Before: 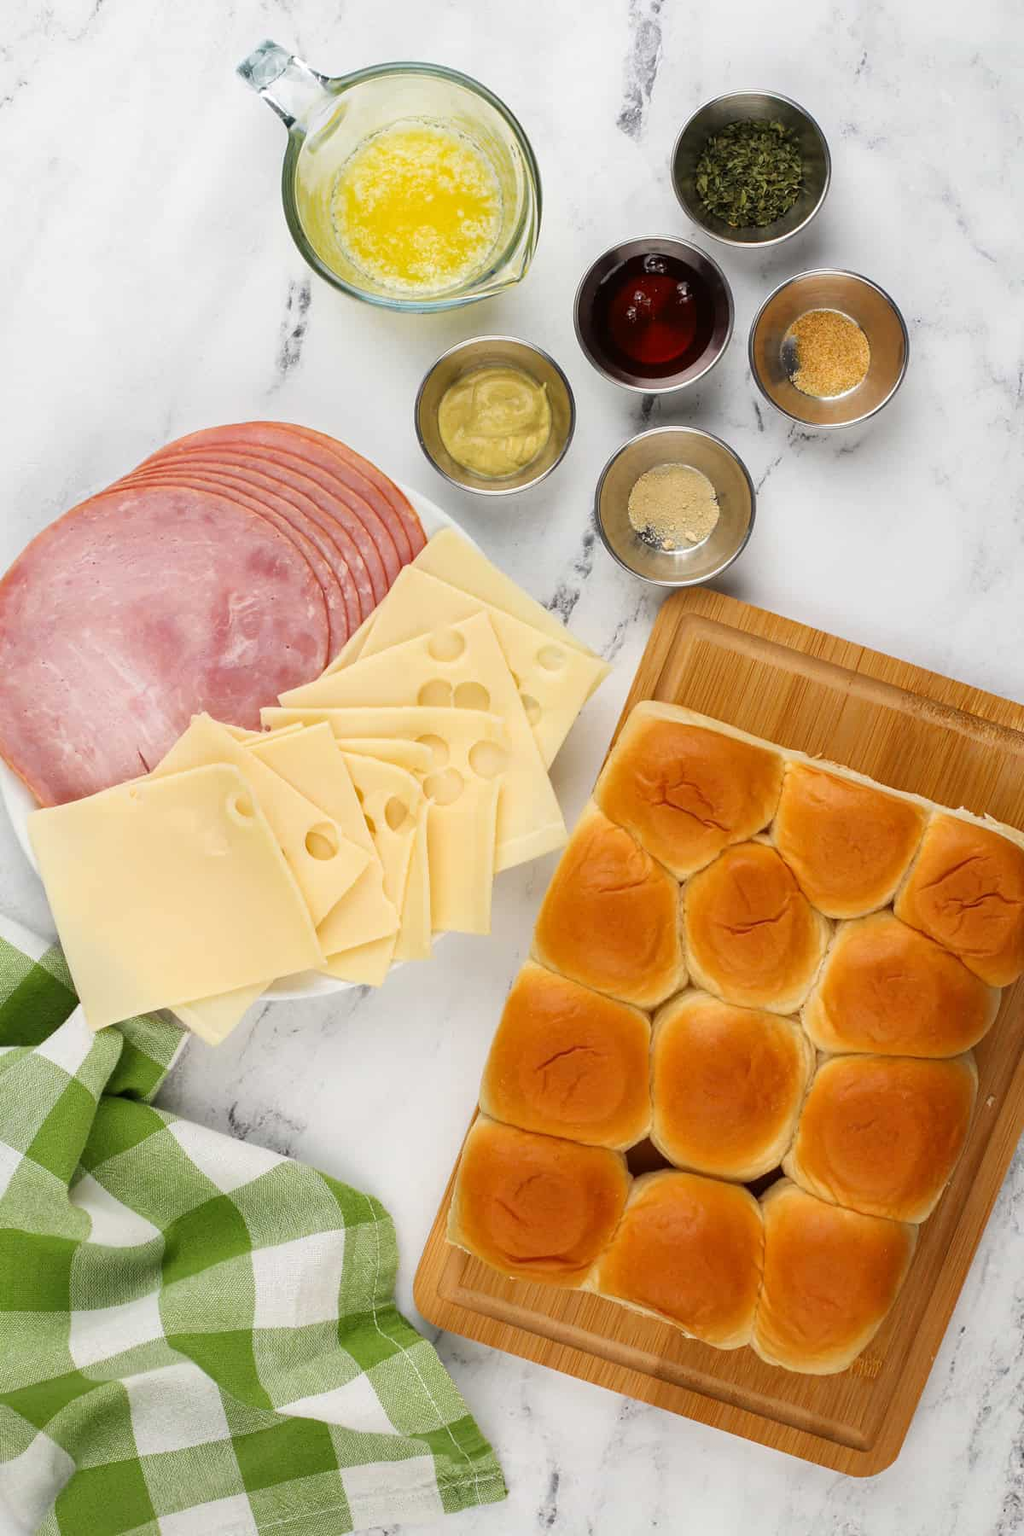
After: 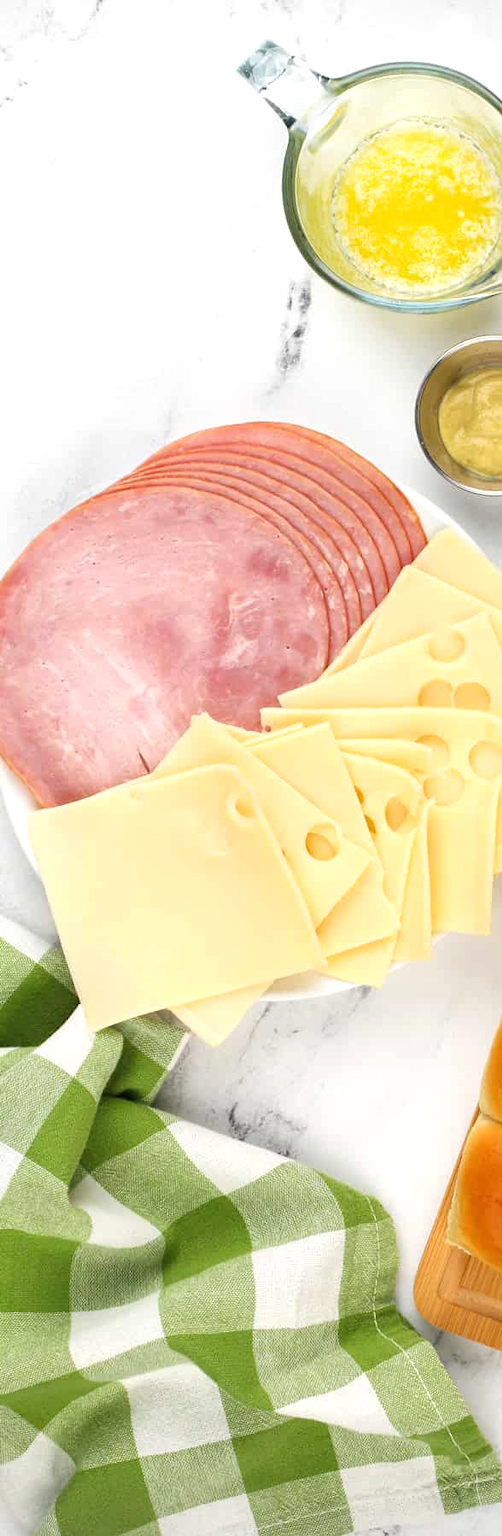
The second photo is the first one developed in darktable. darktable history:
exposure: black level correction 0, exposure 0.4 EV, compensate exposure bias true, compensate highlight preservation false
crop and rotate: left 0%, top 0%, right 50.845%
vignetting: fall-off start 91.19%
